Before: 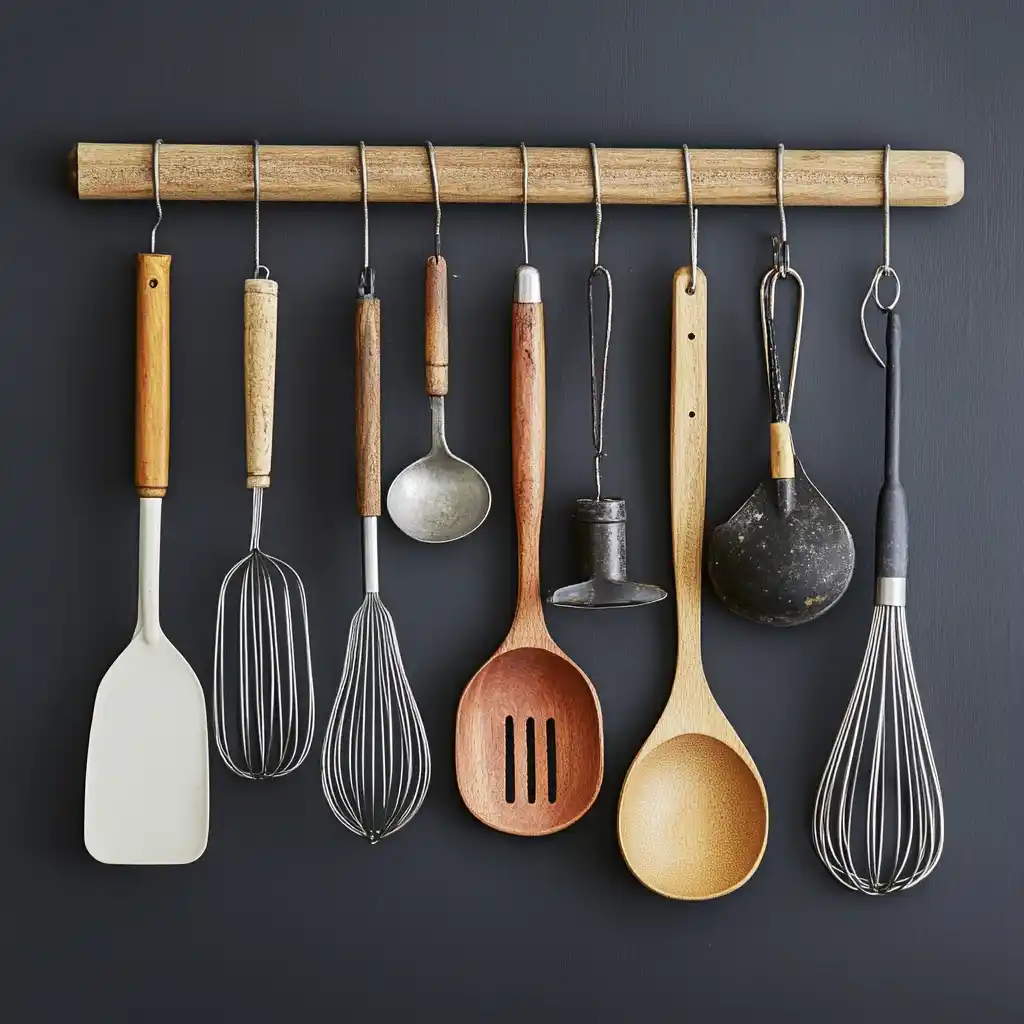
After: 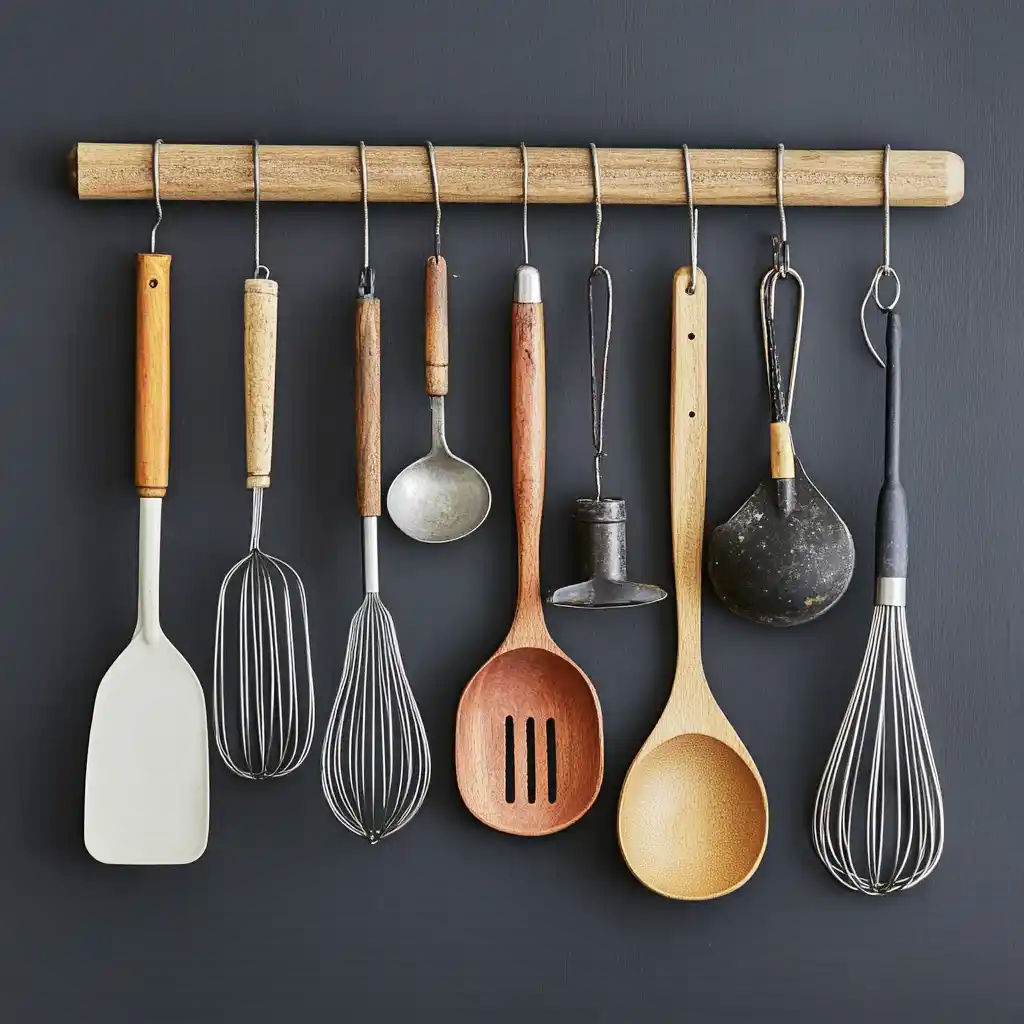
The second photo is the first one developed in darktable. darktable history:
shadows and highlights: shadows 49, highlights -41, soften with gaussian
white balance: emerald 1
